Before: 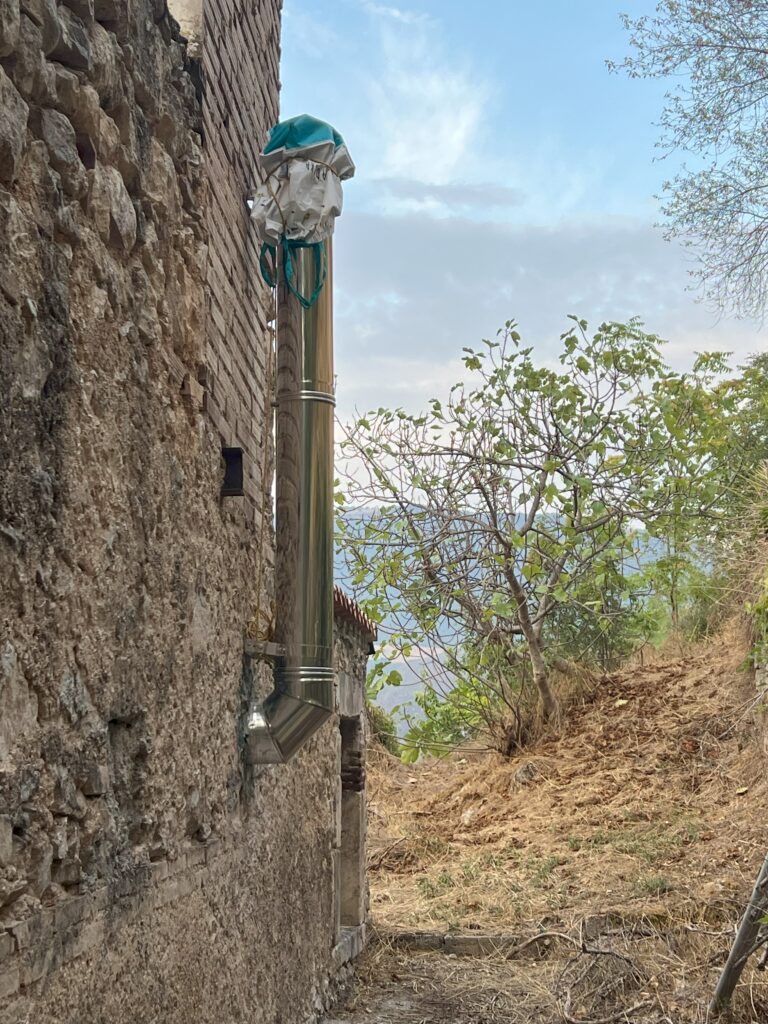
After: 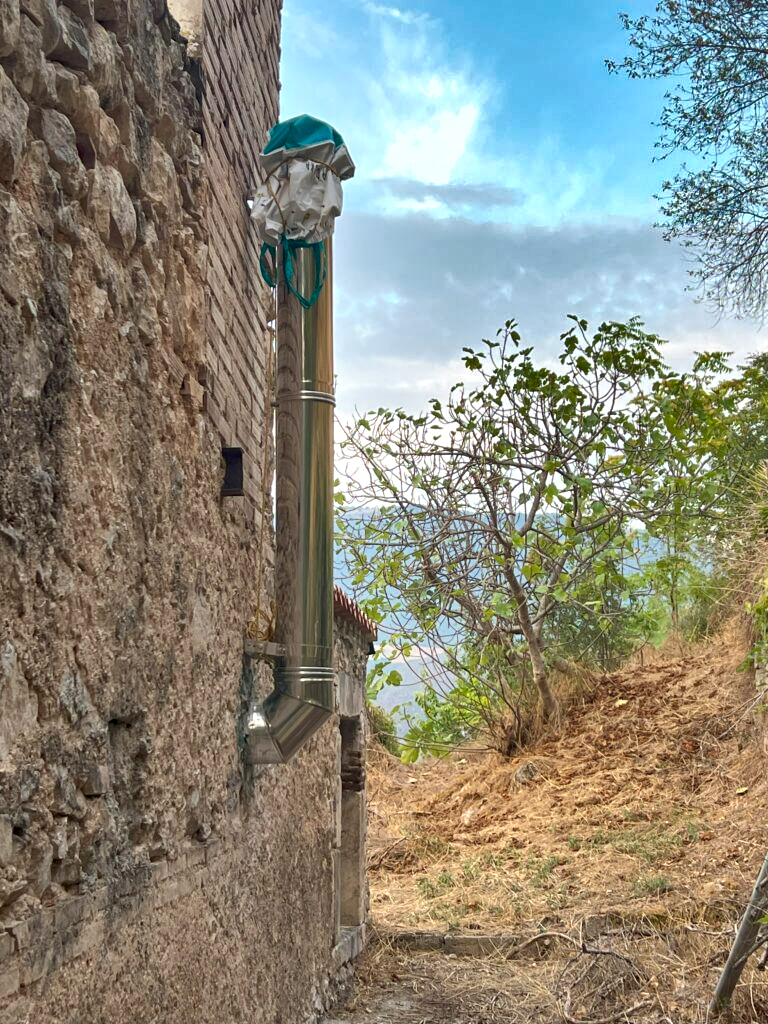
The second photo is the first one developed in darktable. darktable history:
exposure: black level correction 0.001, exposure 0.297 EV, compensate highlight preservation false
shadows and highlights: white point adjustment 0.09, highlights -69.38, soften with gaussian
